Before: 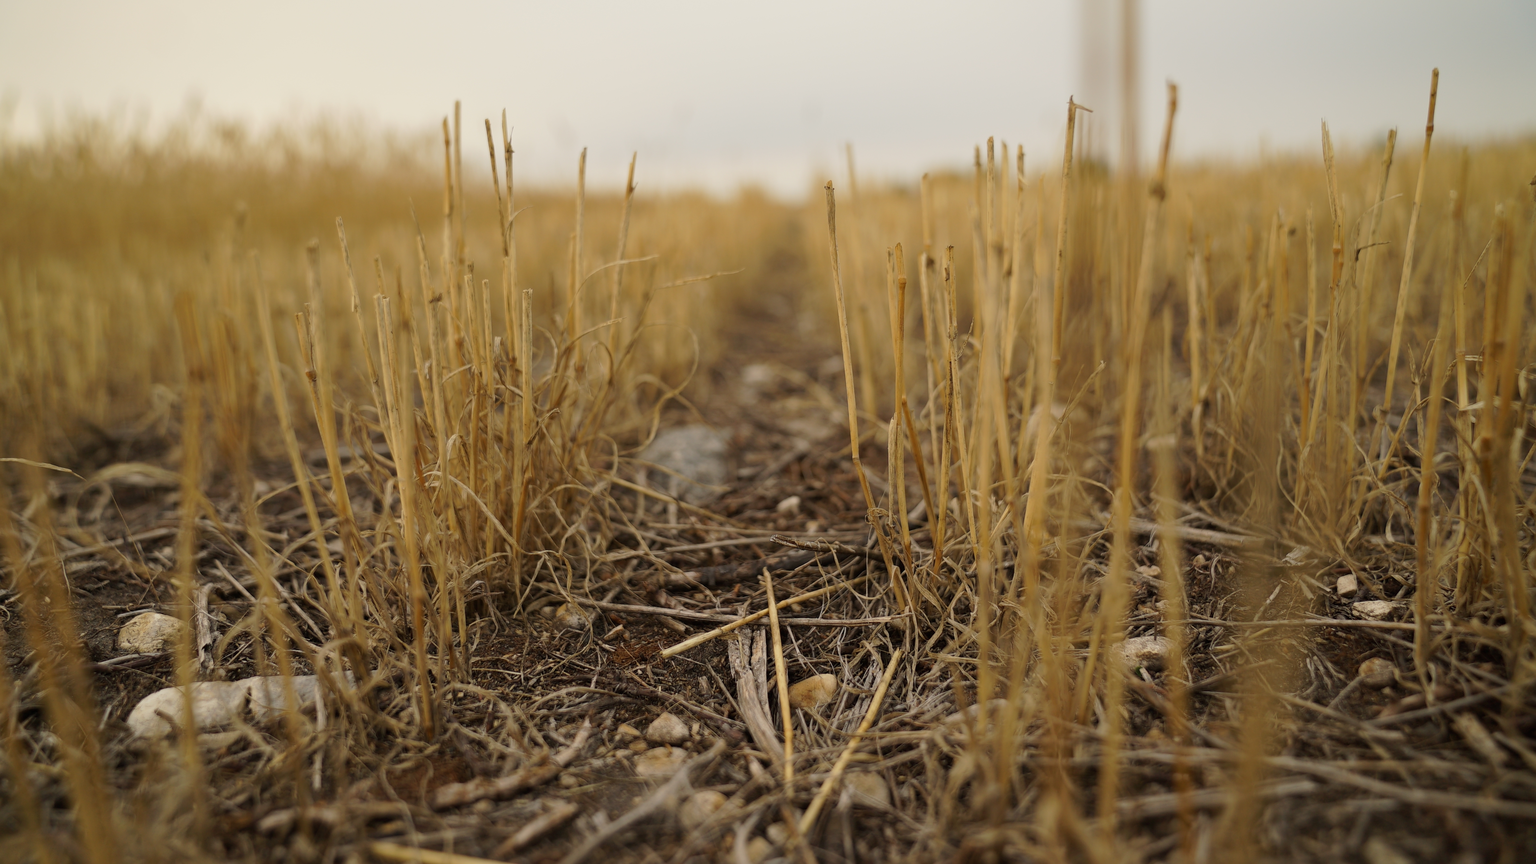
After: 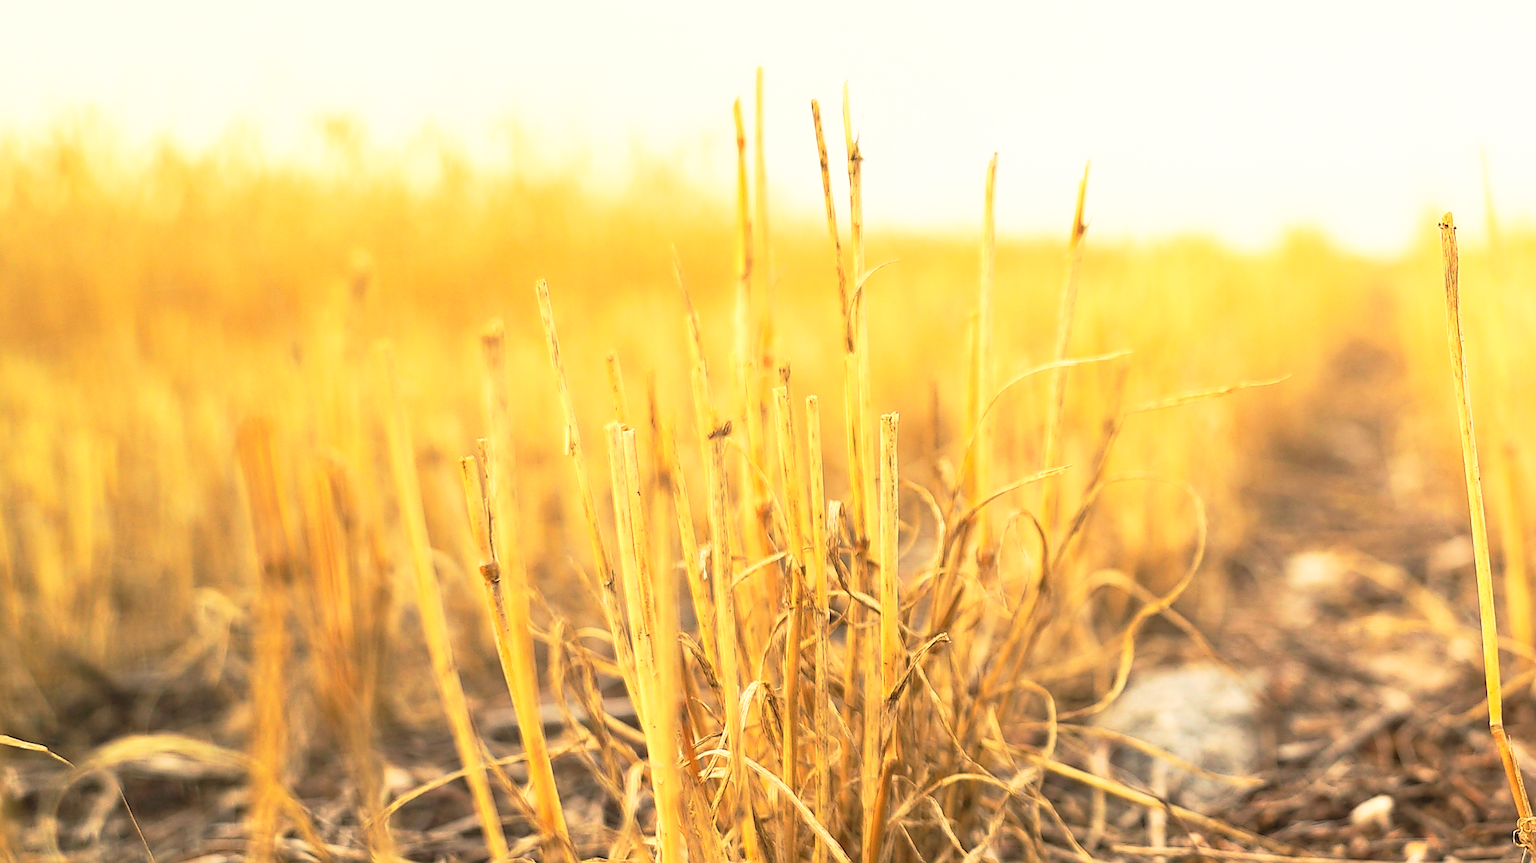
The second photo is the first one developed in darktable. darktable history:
contrast brightness saturation: contrast 0.198, brightness 0.167, saturation 0.221
sharpen: on, module defaults
exposure: black level correction 0, exposure 1.018 EV, compensate highlight preservation false
base curve: curves: ch0 [(0, 0) (0.257, 0.25) (0.482, 0.586) (0.757, 0.871) (1, 1)], preserve colors none
crop and rotate: left 3.028%, top 7.63%, right 42.865%, bottom 38.284%
shadows and highlights: shadows 31.07, highlights -0.095, soften with gaussian
